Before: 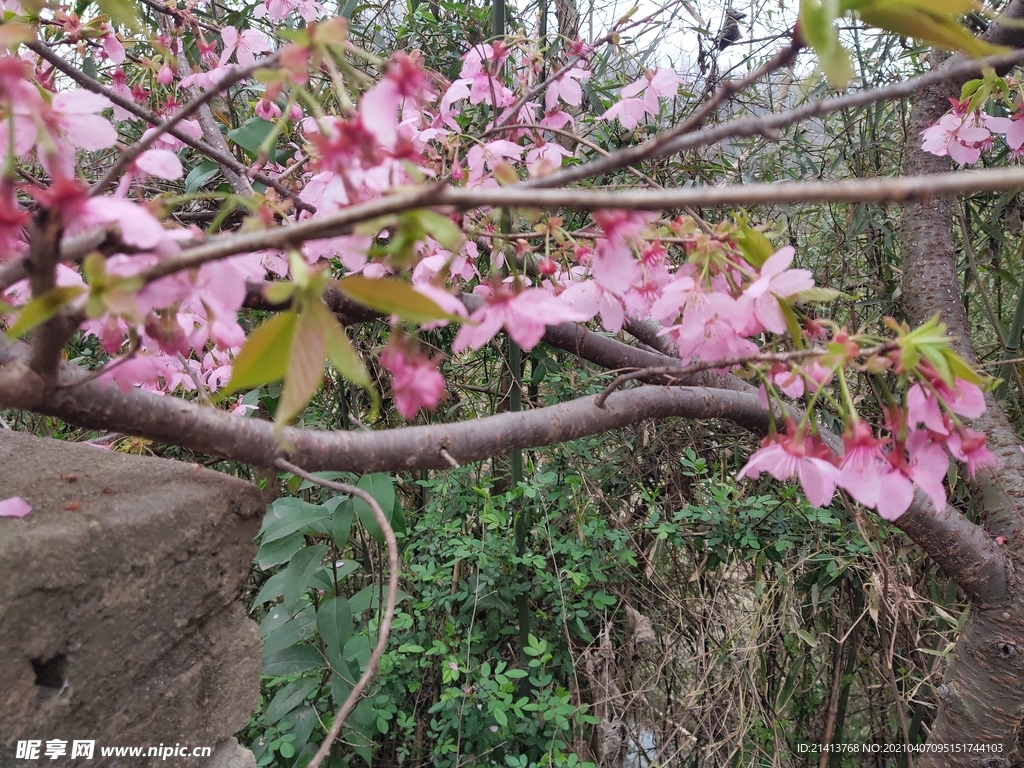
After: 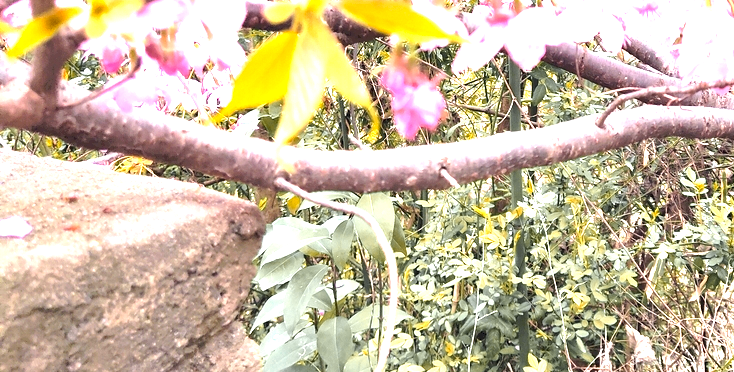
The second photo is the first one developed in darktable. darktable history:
crop: top 36.543%, right 28.231%, bottom 14.98%
exposure: black level correction 0, exposure 1.106 EV, compensate exposure bias true, compensate highlight preservation false
levels: levels [0, 0.352, 0.703]
color zones: curves: ch0 [(0, 0.499) (0.143, 0.5) (0.286, 0.5) (0.429, 0.476) (0.571, 0.284) (0.714, 0.243) (0.857, 0.449) (1, 0.499)]; ch1 [(0, 0.532) (0.143, 0.645) (0.286, 0.696) (0.429, 0.211) (0.571, 0.504) (0.714, 0.493) (0.857, 0.495) (1, 0.532)]; ch2 [(0, 0.5) (0.143, 0.5) (0.286, 0.427) (0.429, 0.324) (0.571, 0.5) (0.714, 0.5) (0.857, 0.5) (1, 0.5)]
